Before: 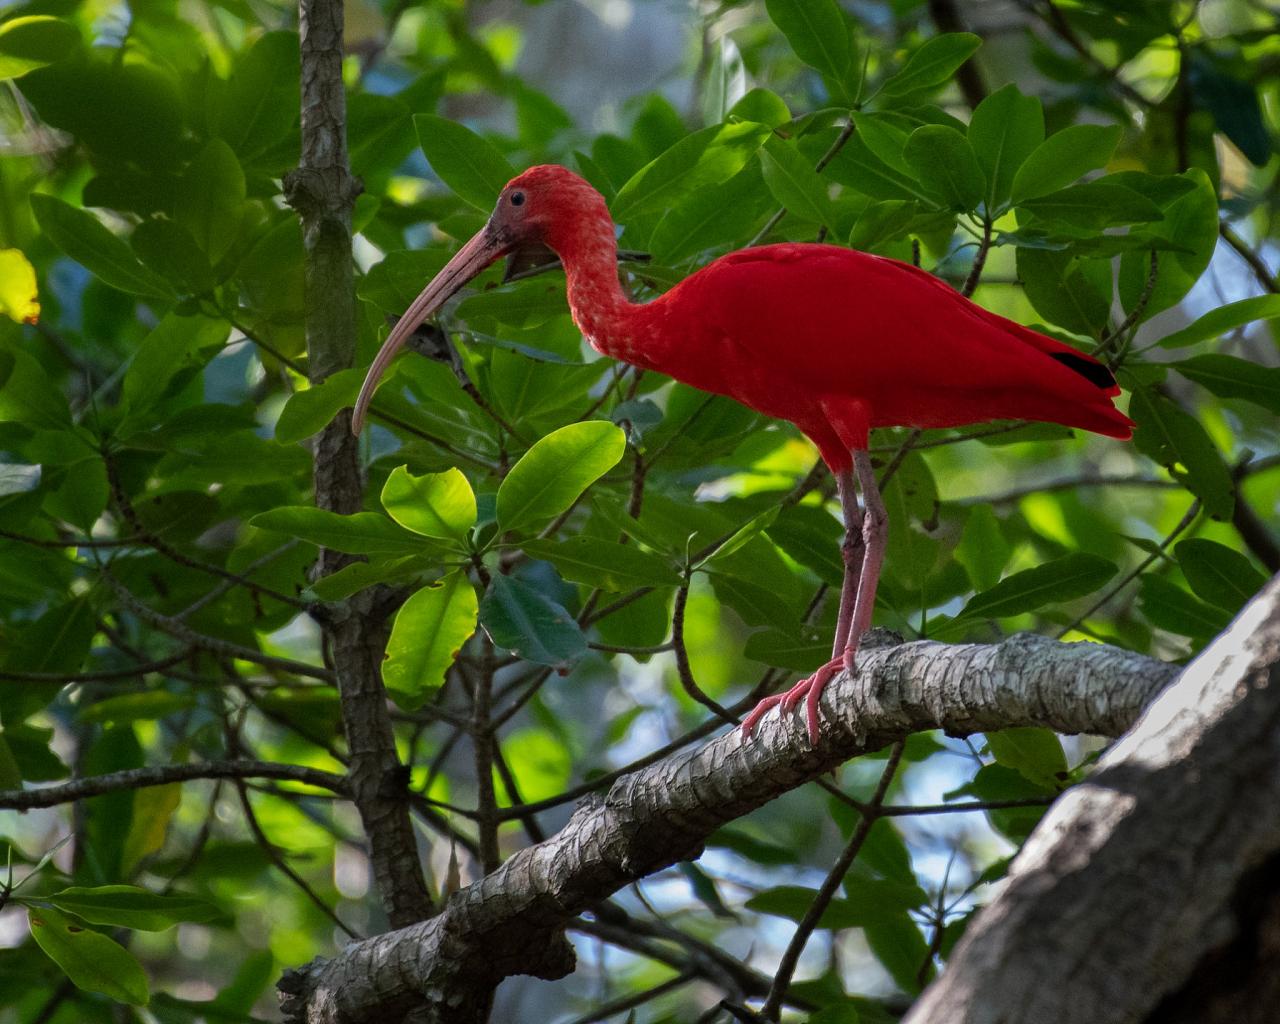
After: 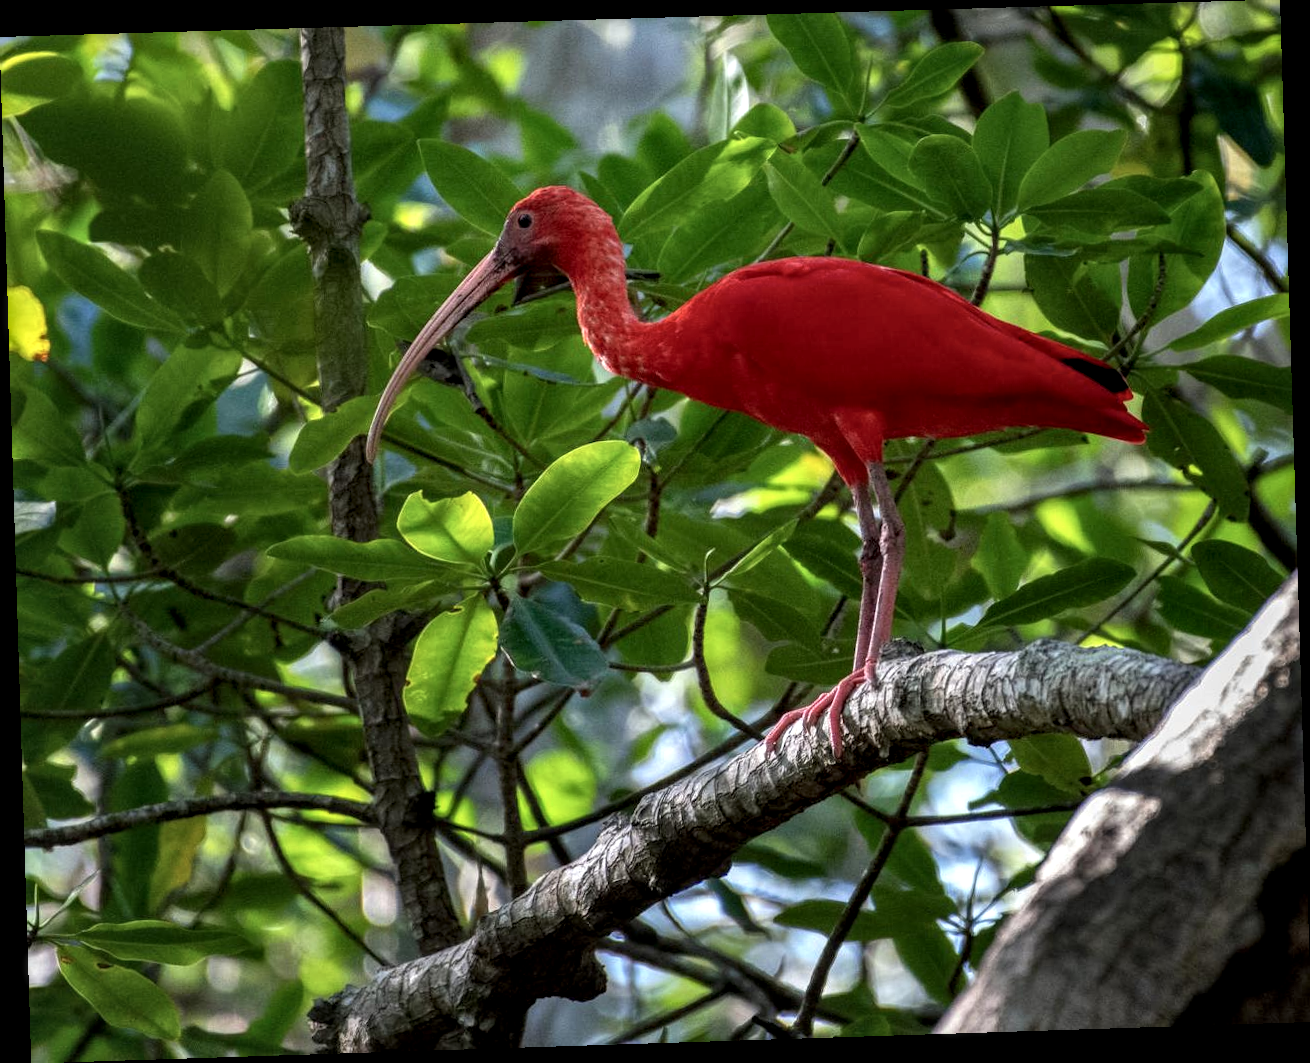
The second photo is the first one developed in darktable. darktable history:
rotate and perspective: rotation -1.77°, lens shift (horizontal) 0.004, automatic cropping off
local contrast: highlights 60%, shadows 60%, detail 160%
